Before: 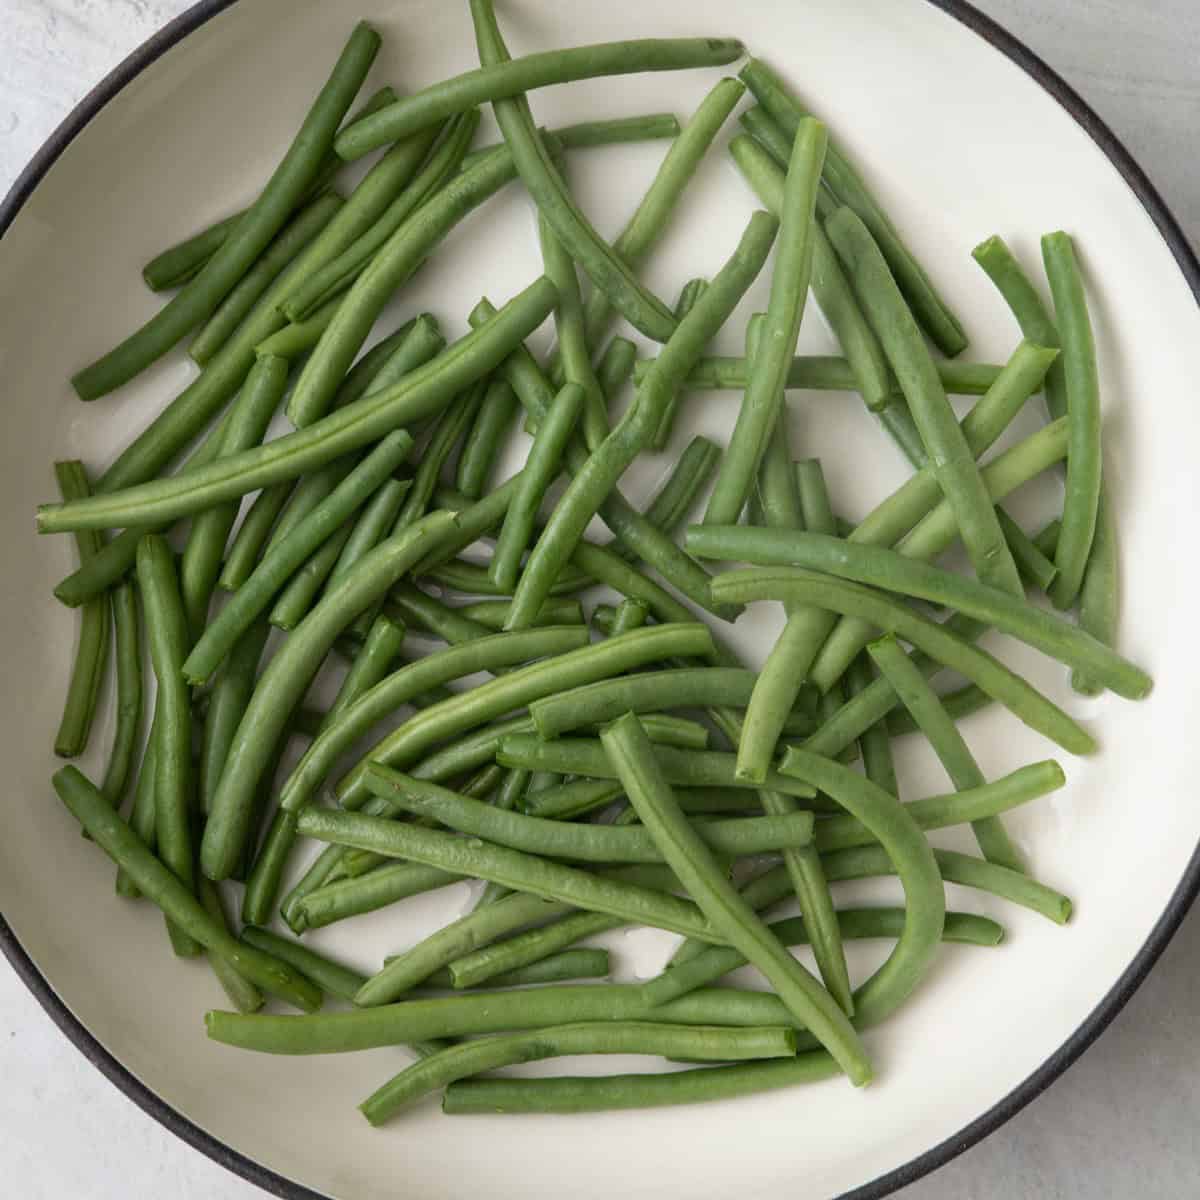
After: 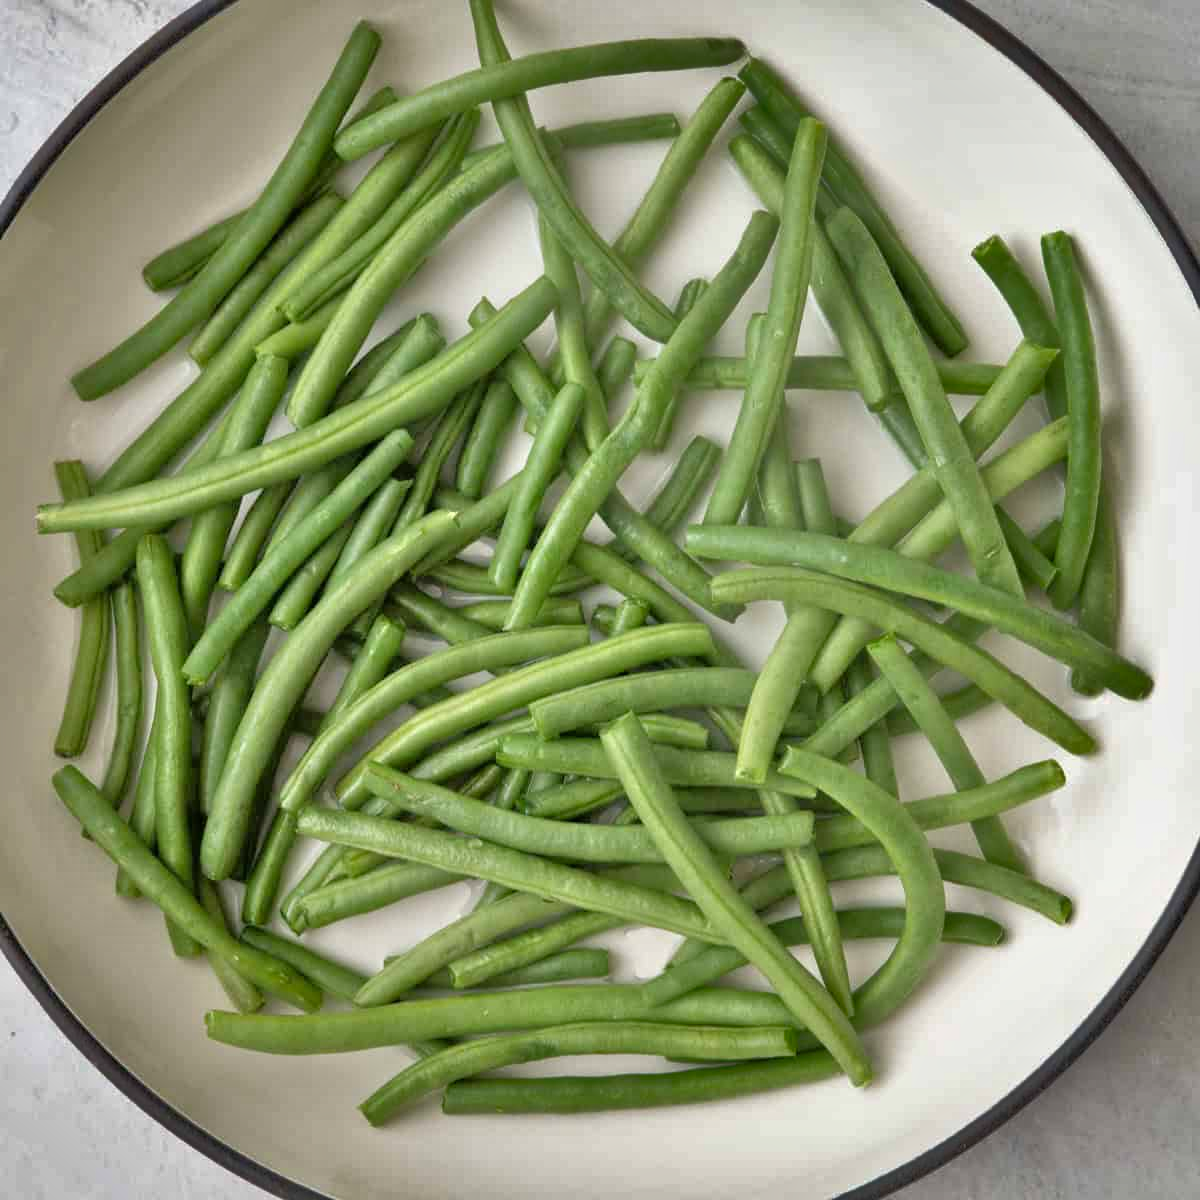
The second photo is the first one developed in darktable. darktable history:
white balance: emerald 1
tone equalizer: -7 EV 0.15 EV, -6 EV 0.6 EV, -5 EV 1.15 EV, -4 EV 1.33 EV, -3 EV 1.15 EV, -2 EV 0.6 EV, -1 EV 0.15 EV, mask exposure compensation -0.5 EV
shadows and highlights: white point adjustment 0.1, highlights -70, soften with gaussian
